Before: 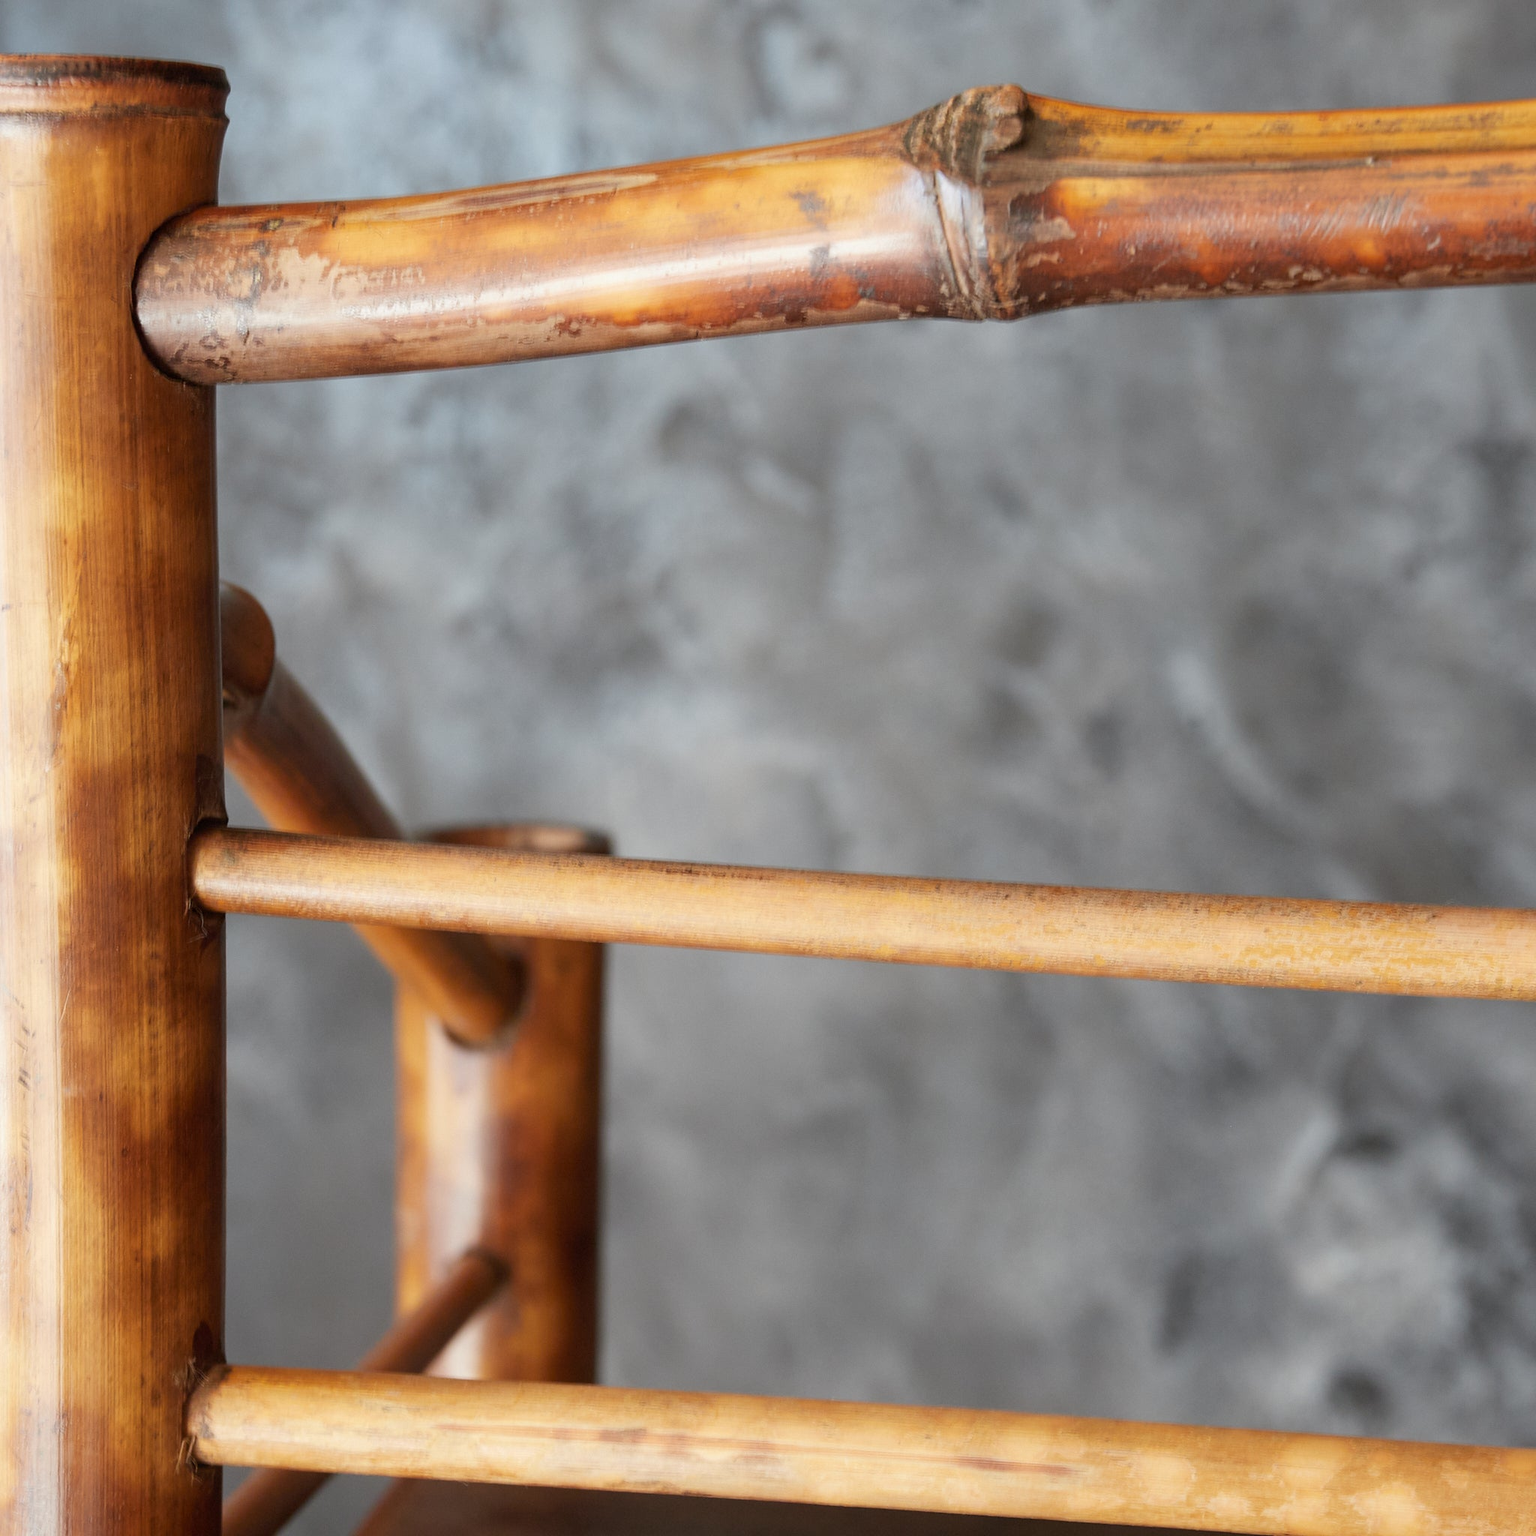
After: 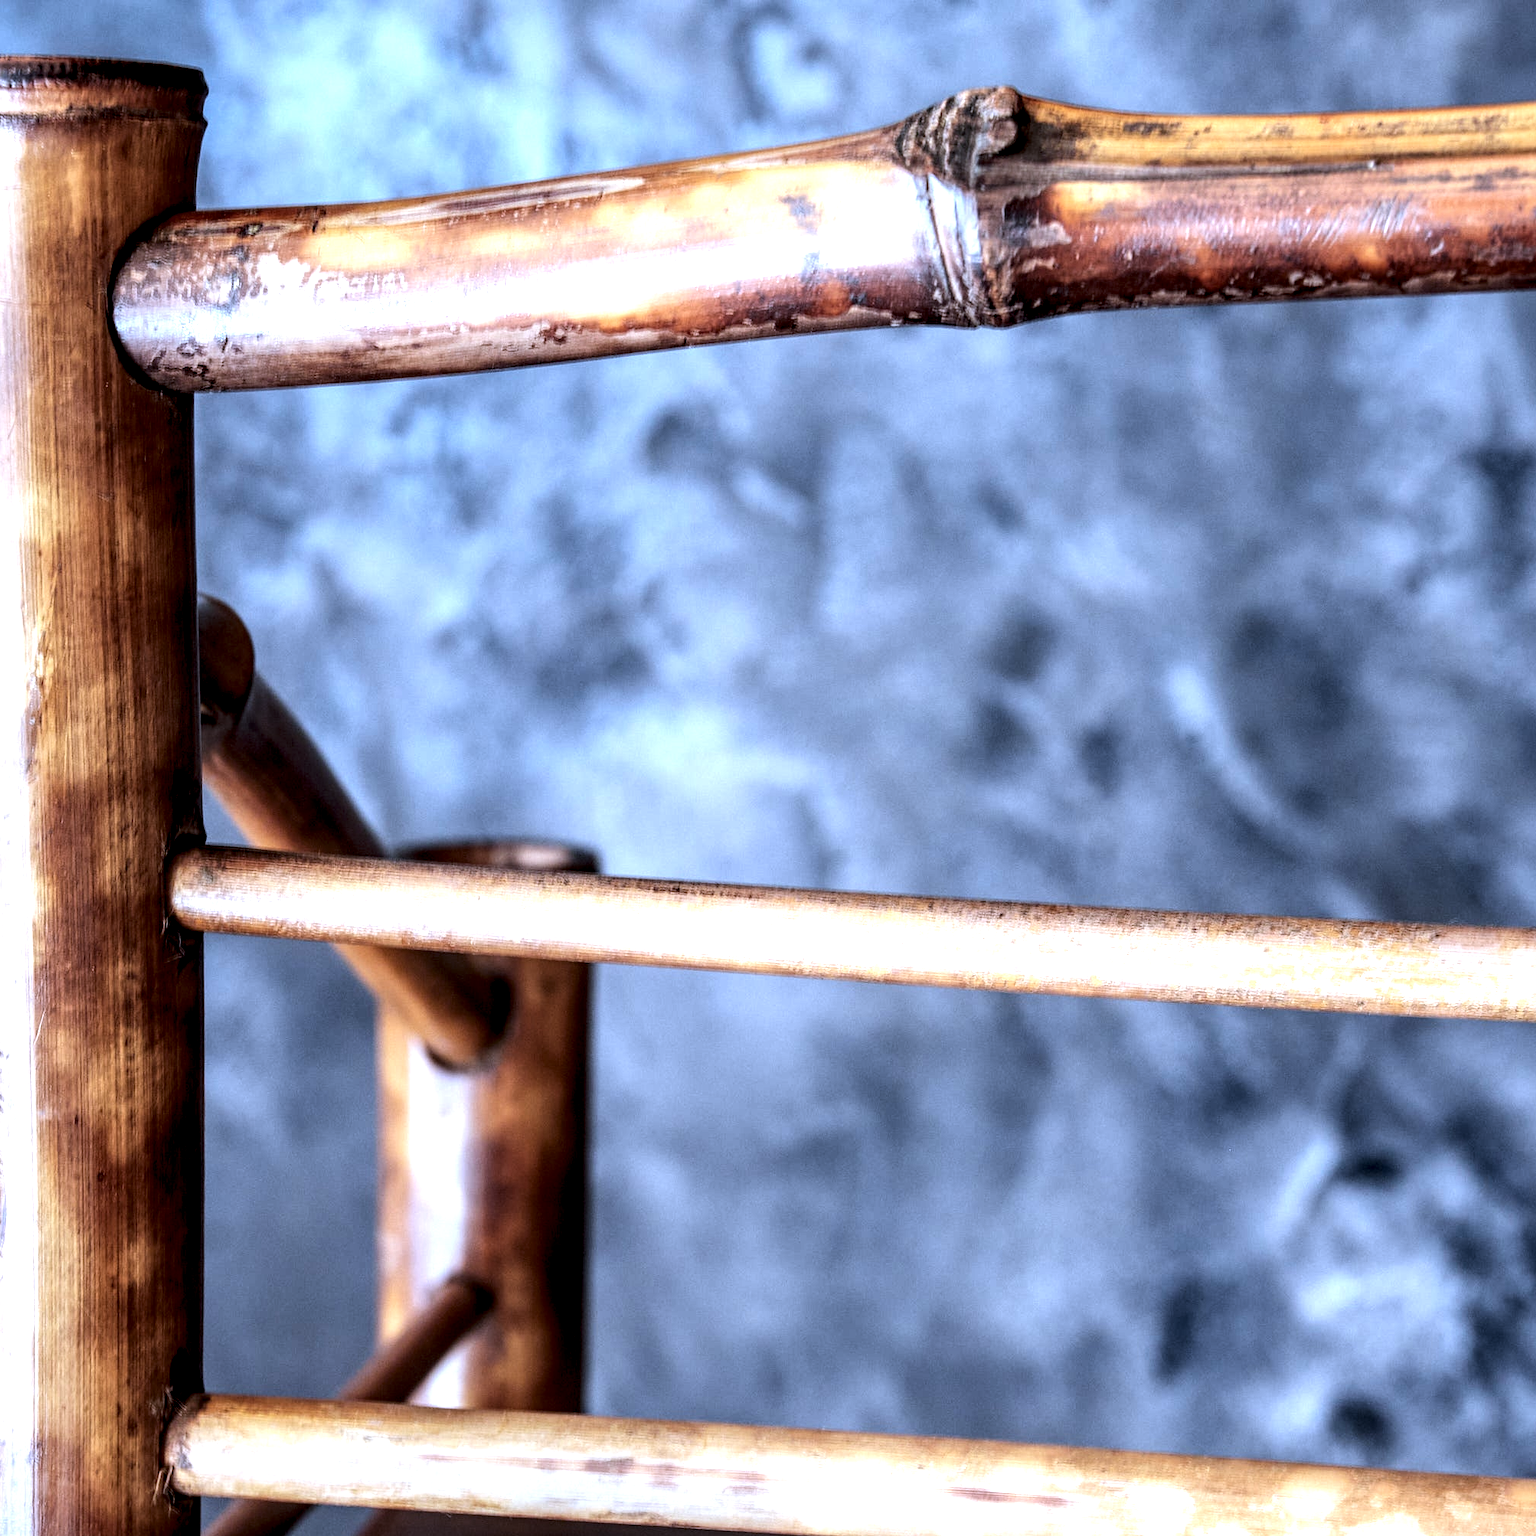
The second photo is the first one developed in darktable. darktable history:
crop: left 1.743%, right 0.268%, bottom 2.011%
color calibration: illuminant as shot in camera, adaptation linear Bradford (ICC v4), x 0.406, y 0.405, temperature 3570.35 K, saturation algorithm version 1 (2020)
tone equalizer: -8 EV -0.75 EV, -7 EV -0.7 EV, -6 EV -0.6 EV, -5 EV -0.4 EV, -3 EV 0.4 EV, -2 EV 0.6 EV, -1 EV 0.7 EV, +0 EV 0.75 EV, edges refinement/feathering 500, mask exposure compensation -1.57 EV, preserve details no
local contrast: highlights 19%, detail 186%
